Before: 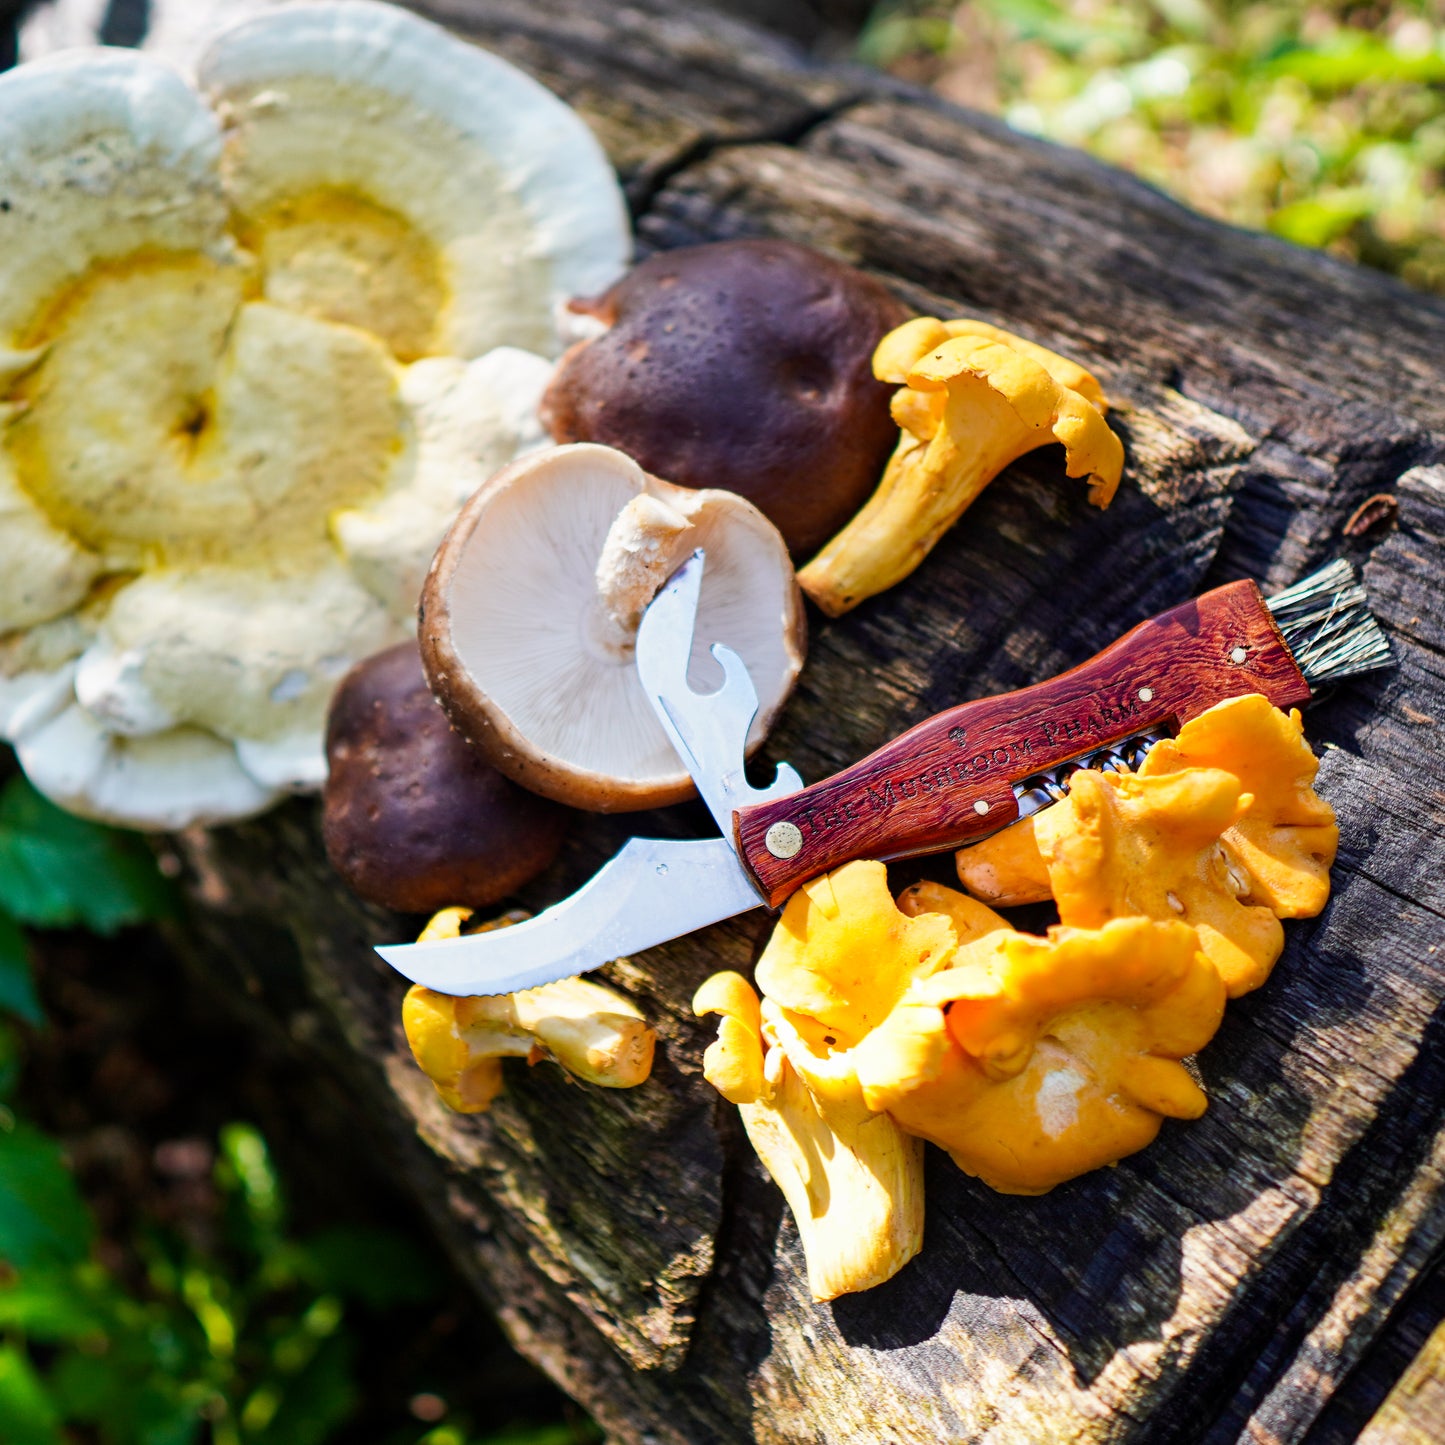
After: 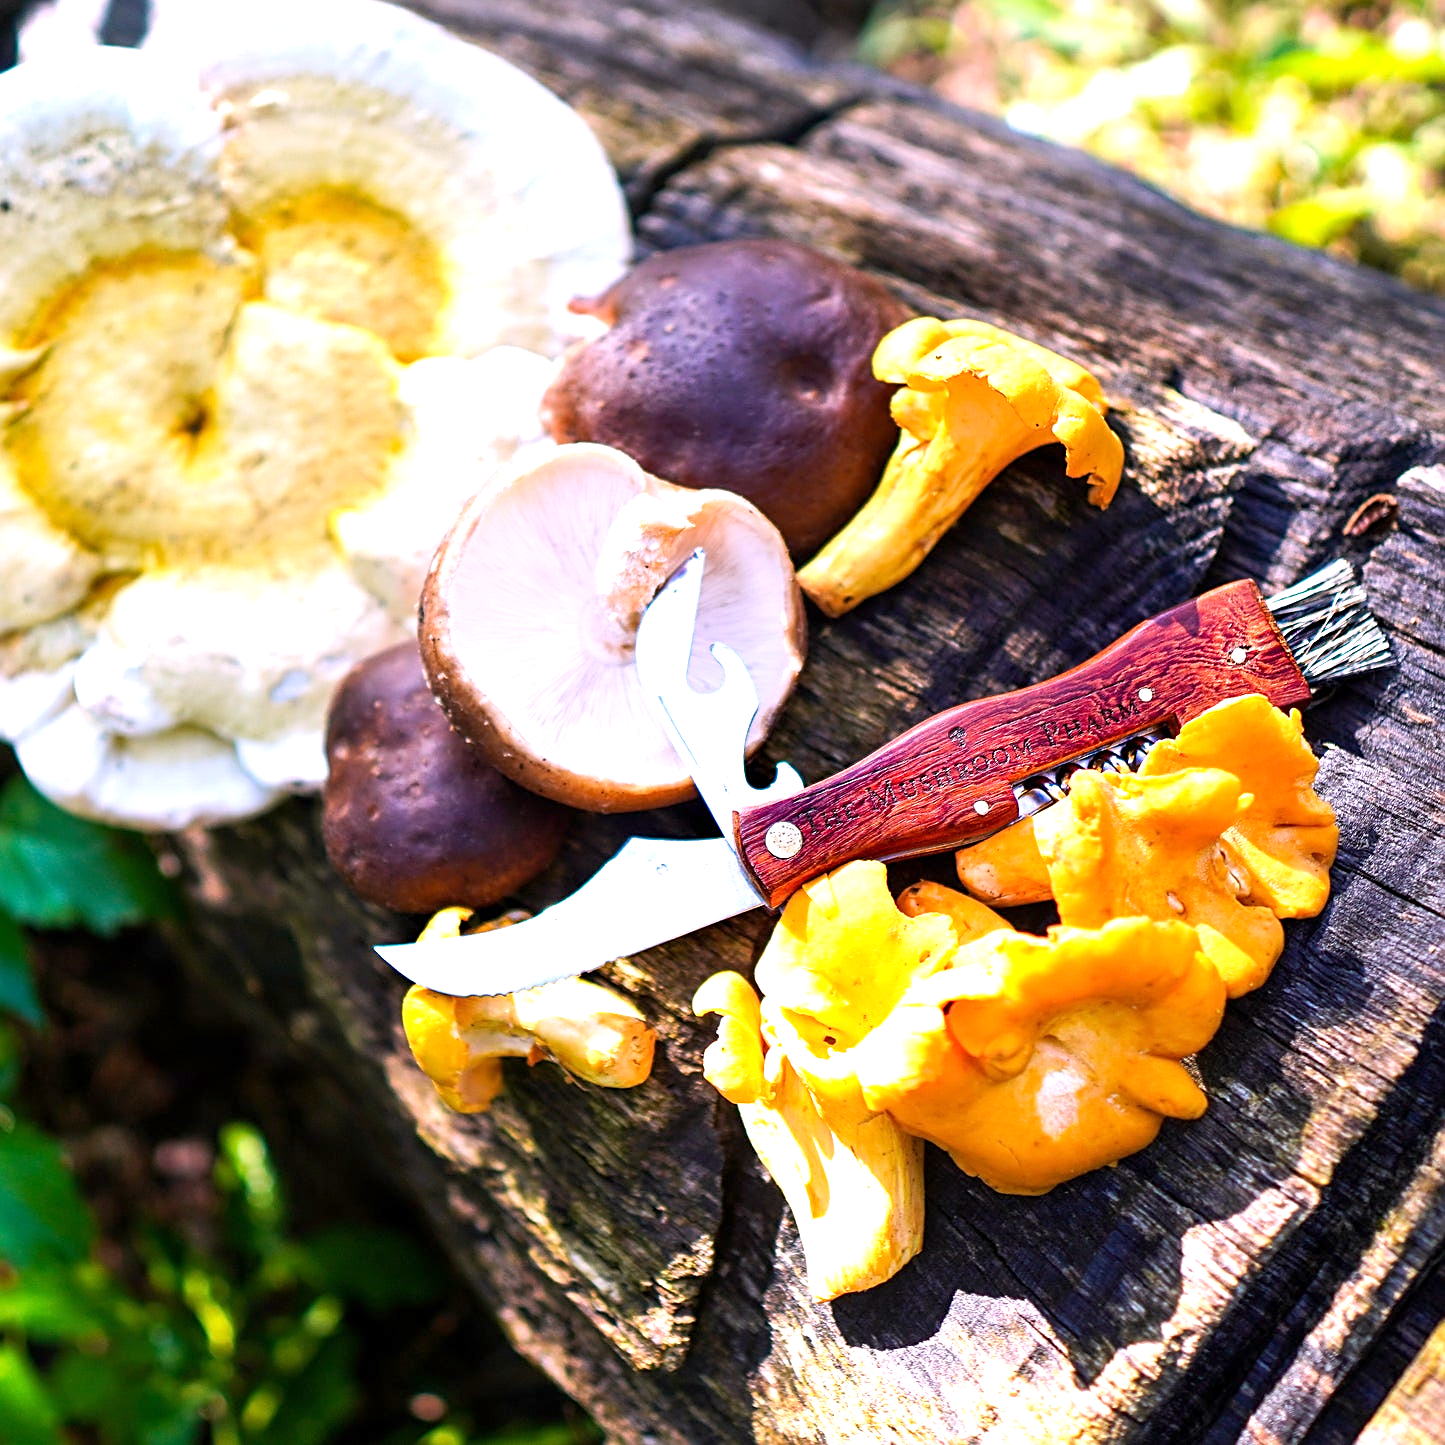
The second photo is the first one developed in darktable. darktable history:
white balance: red 1.066, blue 1.119
exposure: exposure 0.77 EV, compensate highlight preservation false
sharpen: on, module defaults
